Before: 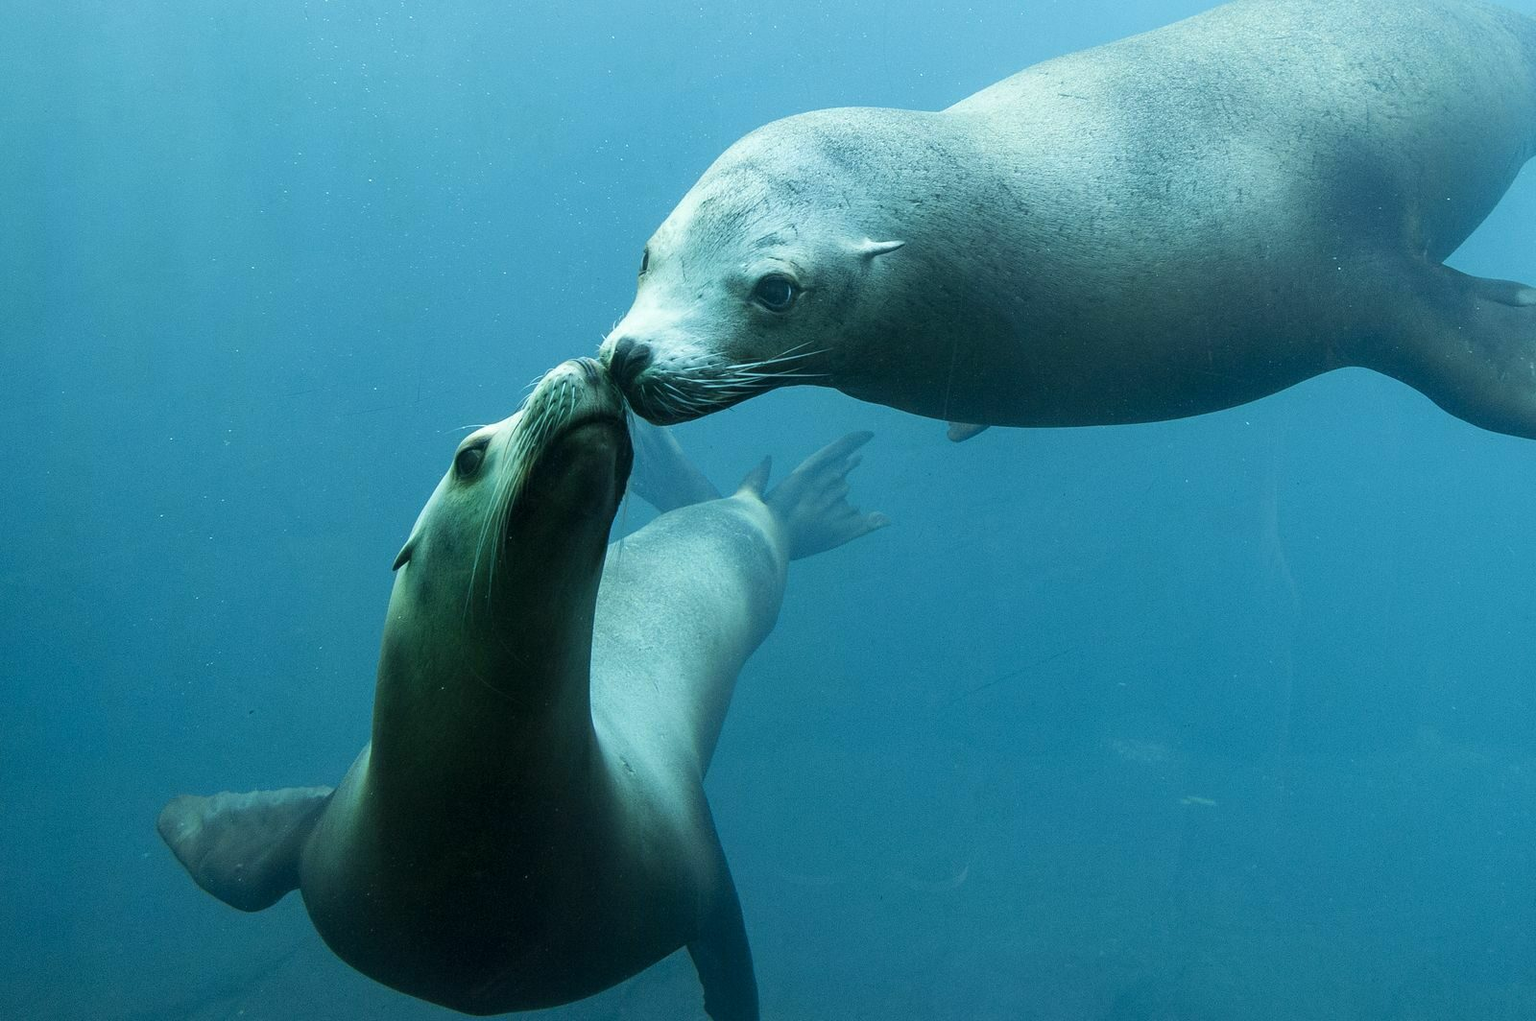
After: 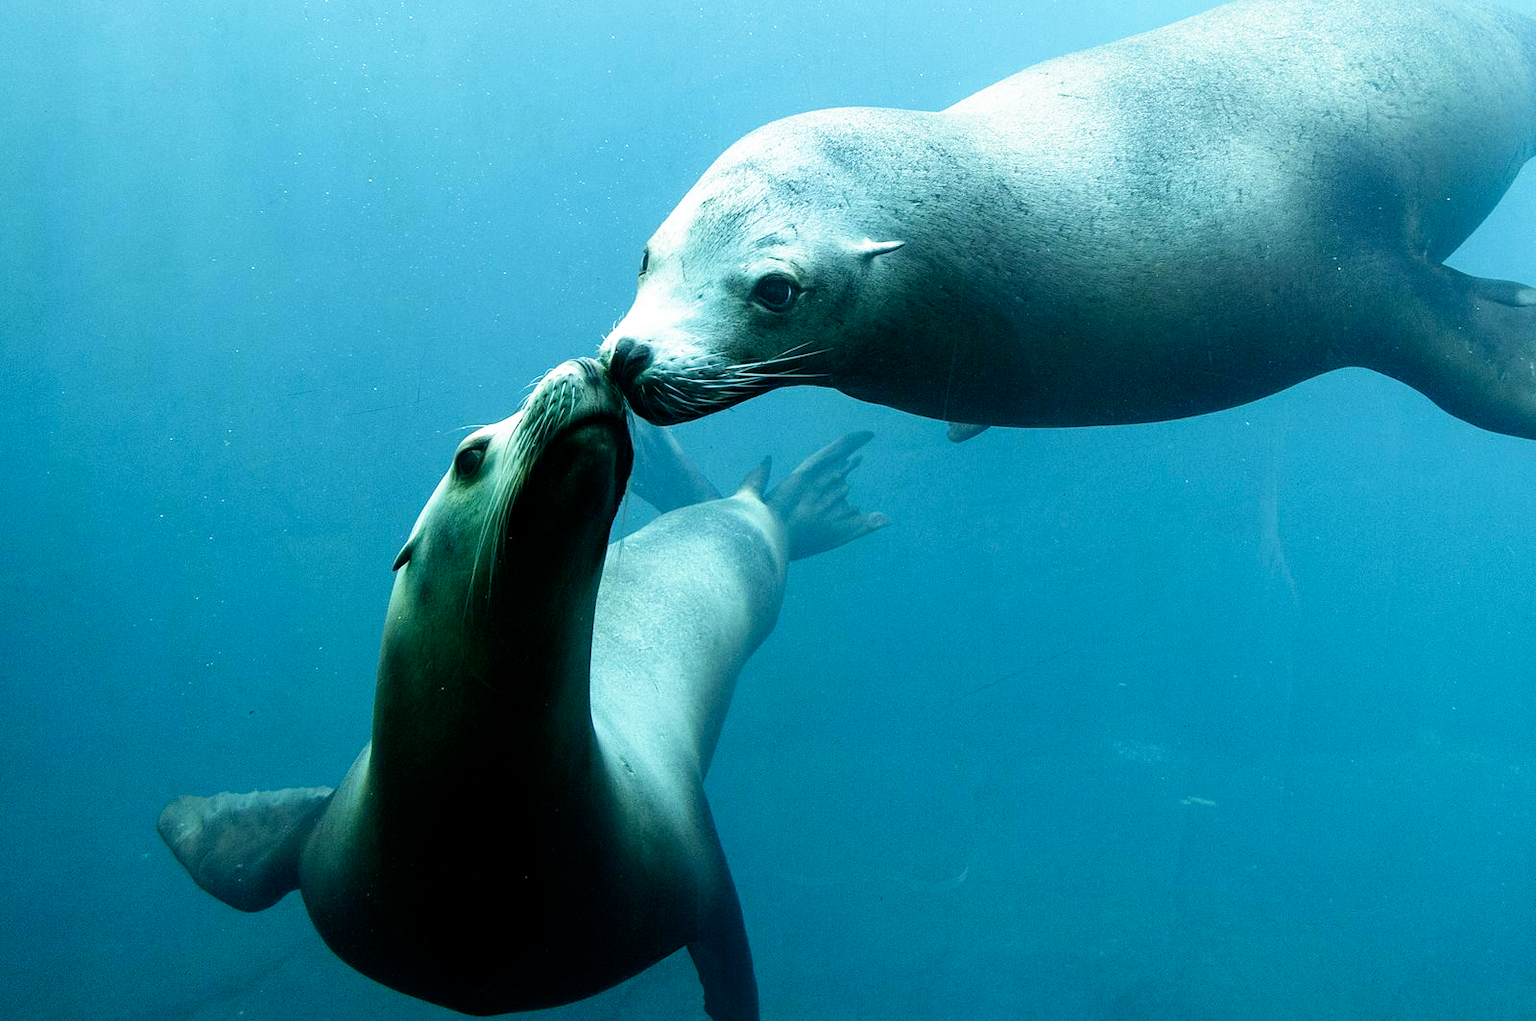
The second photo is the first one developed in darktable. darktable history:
exposure: exposure 0.217 EV, compensate highlight preservation false
filmic rgb: black relative exposure -8.7 EV, white relative exposure 2.7 EV, threshold 3 EV, target black luminance 0%, hardness 6.25, latitude 75%, contrast 1.325, highlights saturation mix -5%, preserve chrominance no, color science v5 (2021), iterations of high-quality reconstruction 0, enable highlight reconstruction true
